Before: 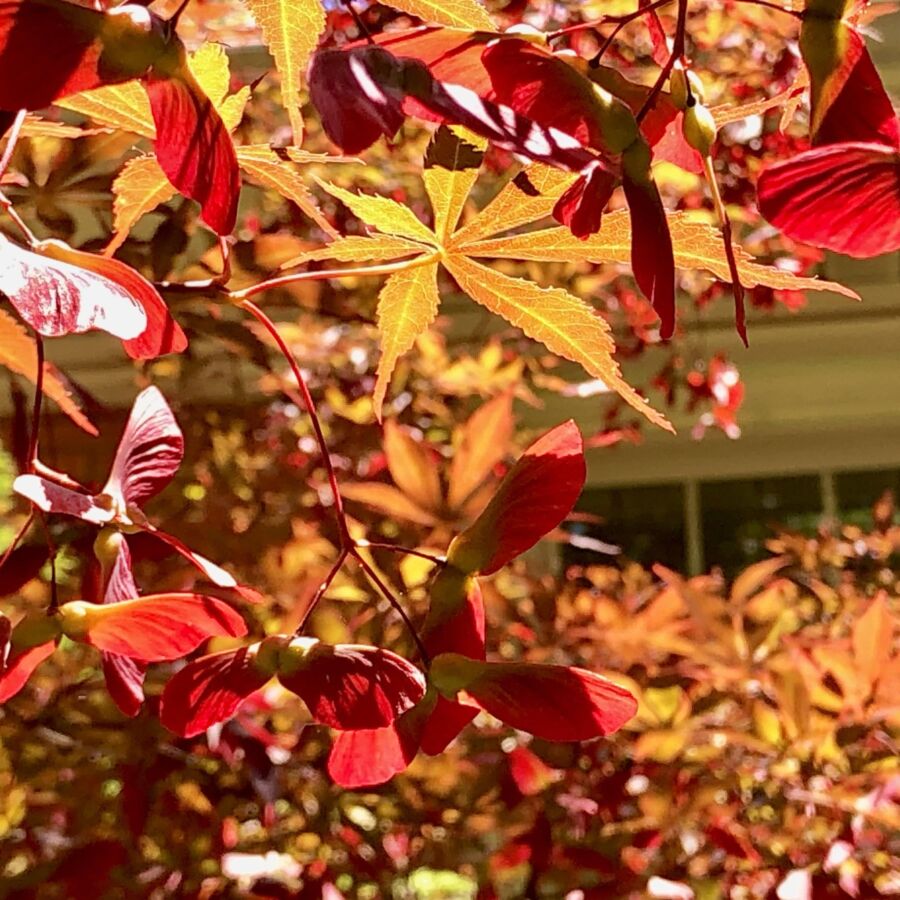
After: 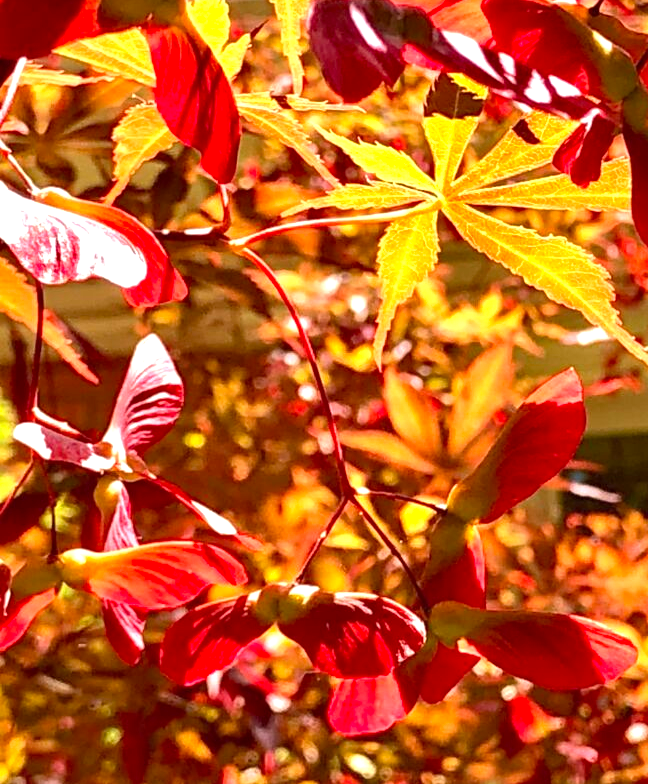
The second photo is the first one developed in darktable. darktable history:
crop: top 5.803%, right 27.864%, bottom 5.804%
shadows and highlights: soften with gaussian
exposure: exposure 0.781 EV, compensate highlight preservation false
